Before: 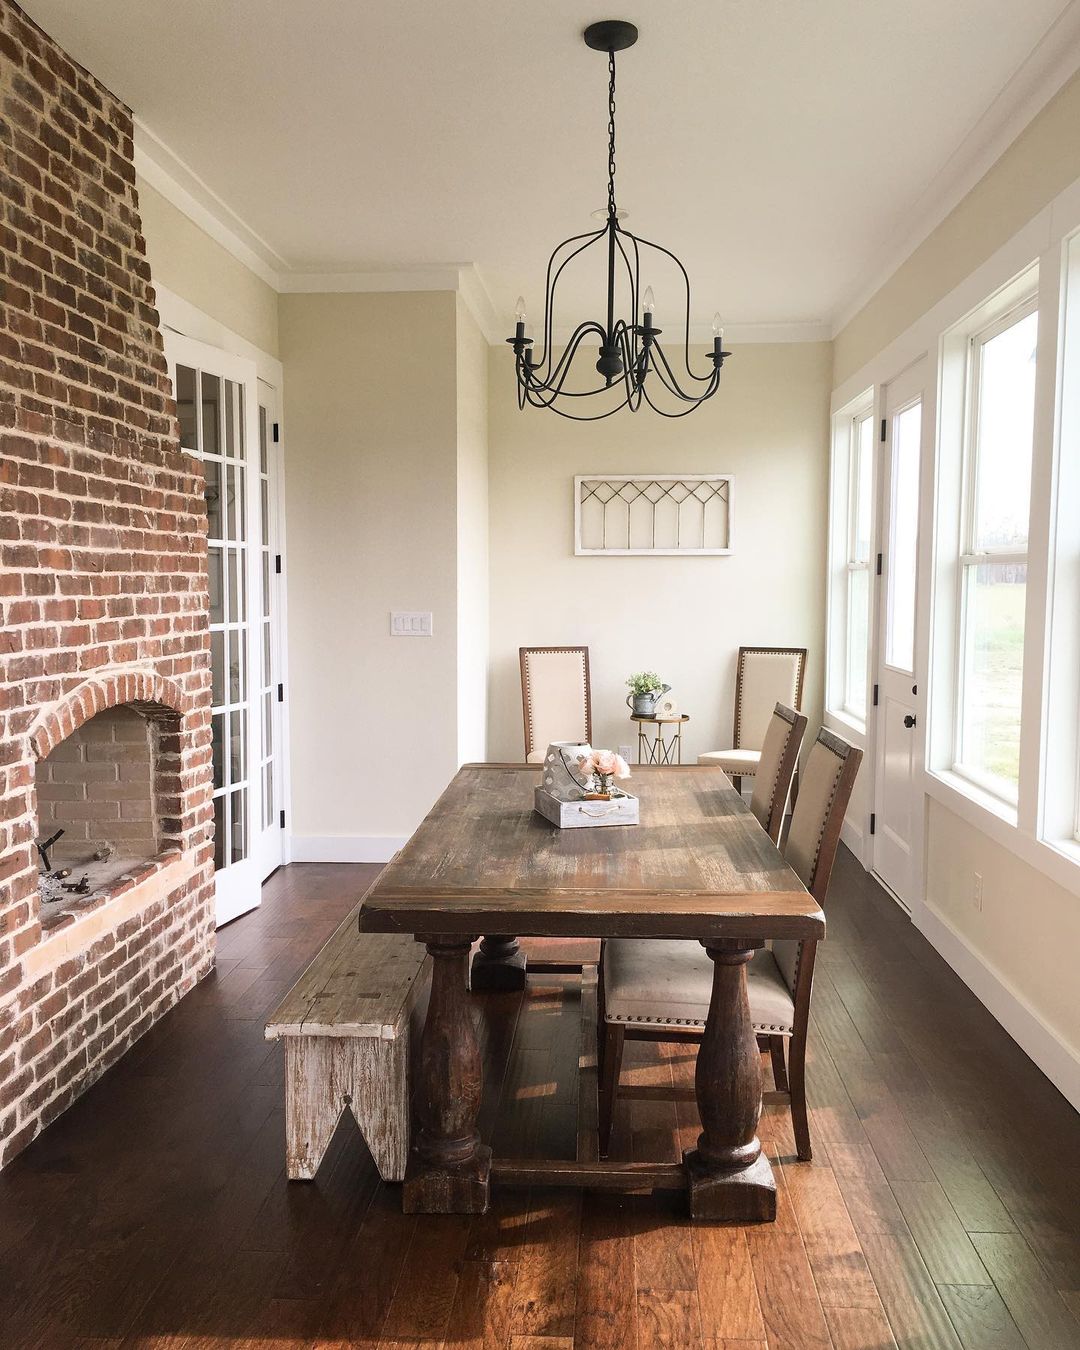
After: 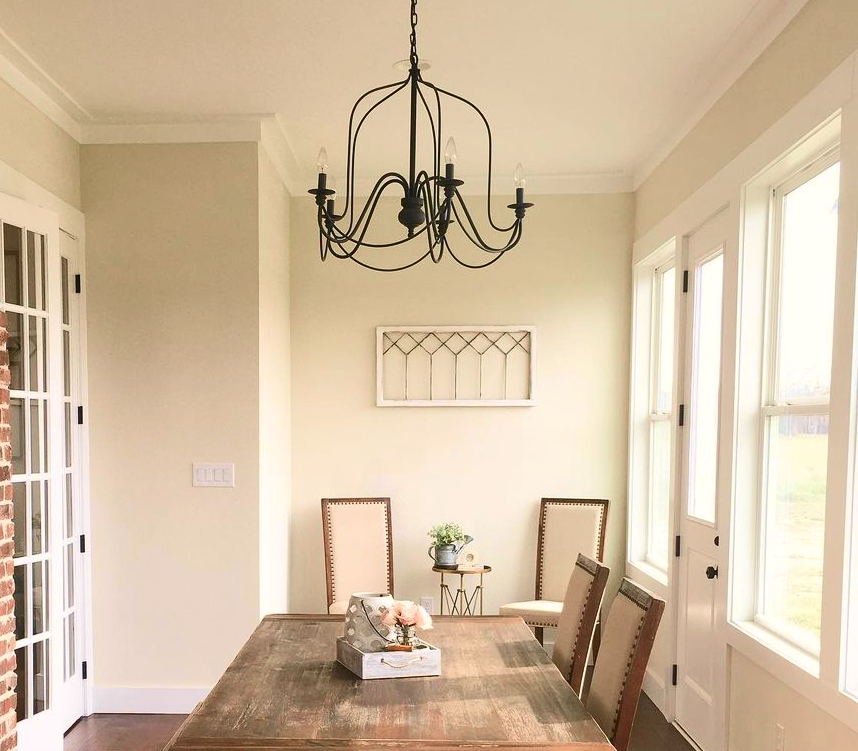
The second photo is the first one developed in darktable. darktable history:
tone curve: curves: ch0 [(0, 0.014) (0.036, 0.047) (0.15, 0.156) (0.27, 0.258) (0.511, 0.506) (0.761, 0.741) (1, 0.919)]; ch1 [(0, 0) (0.179, 0.173) (0.322, 0.32) (0.429, 0.431) (0.502, 0.5) (0.519, 0.522) (0.562, 0.575) (0.631, 0.65) (0.72, 0.692) (1, 1)]; ch2 [(0, 0) (0.29, 0.295) (0.404, 0.436) (0.497, 0.498) (0.533, 0.556) (0.599, 0.607) (0.696, 0.707) (1, 1)], color space Lab, independent channels, preserve colors none
crop: left 18.38%, top 11.092%, right 2.134%, bottom 33.217%
tone equalizer: -8 EV 0.06 EV, smoothing diameter 25%, edges refinement/feathering 10, preserve details guided filter
color balance rgb: shadows lift › chroma 1%, shadows lift › hue 28.8°, power › hue 60°, highlights gain › chroma 1%, highlights gain › hue 60°, global offset › luminance 0.25%, perceptual saturation grading › highlights -20%, perceptual saturation grading › shadows 20%, perceptual brilliance grading › highlights 10%, perceptual brilliance grading › shadows -5%, global vibrance 19.67%
